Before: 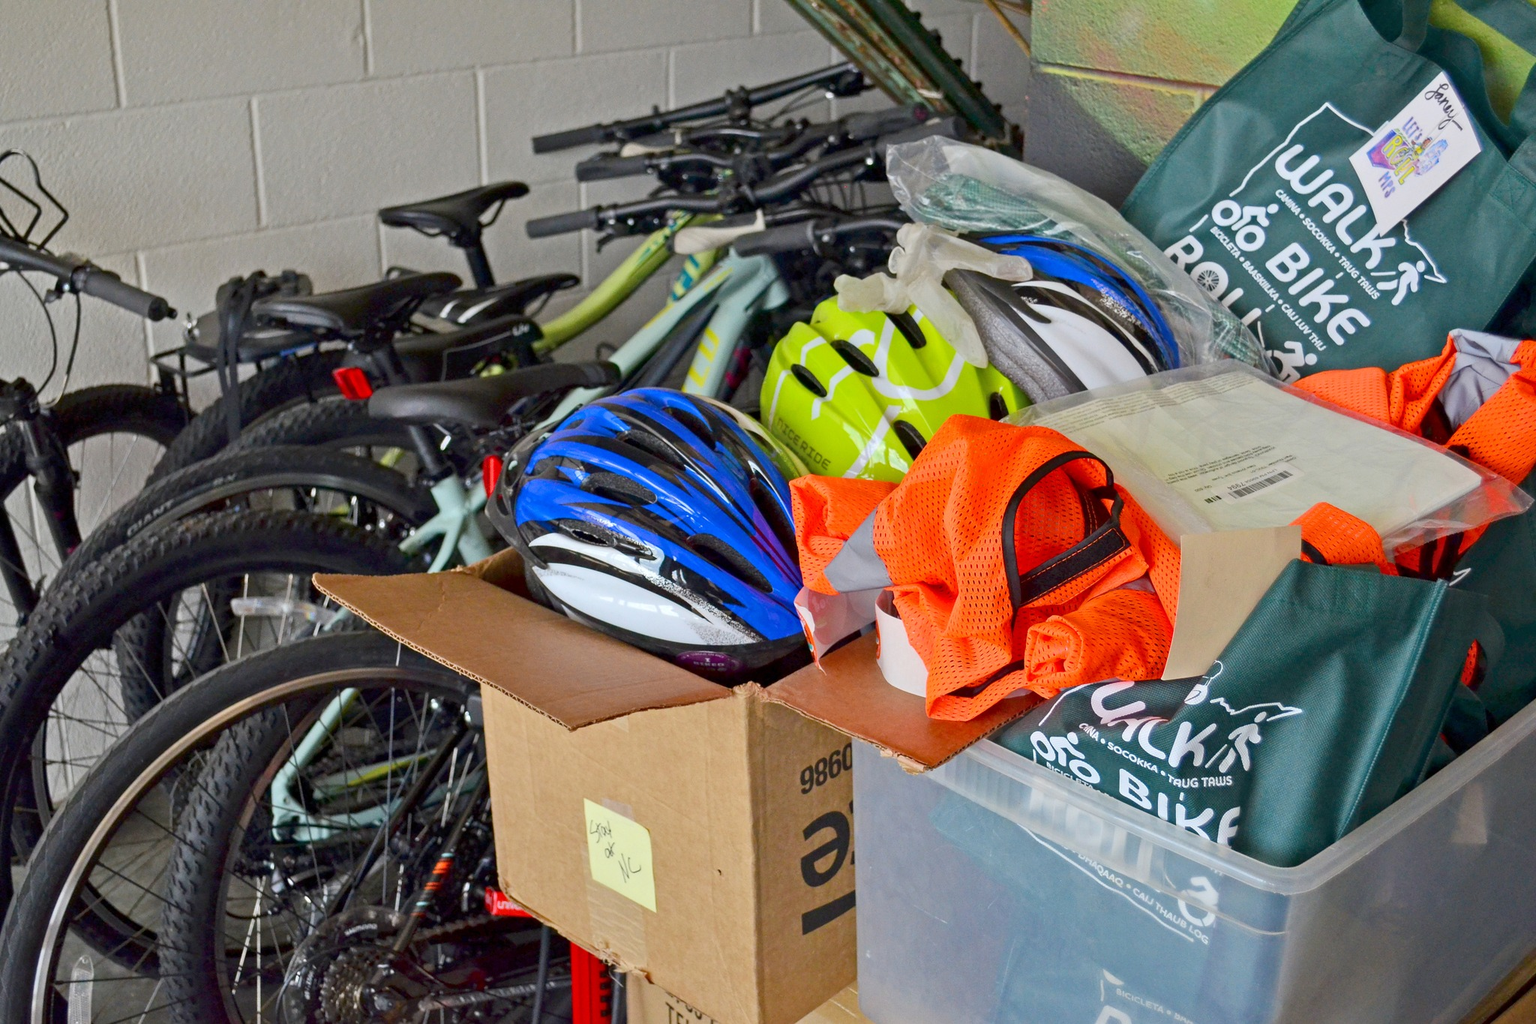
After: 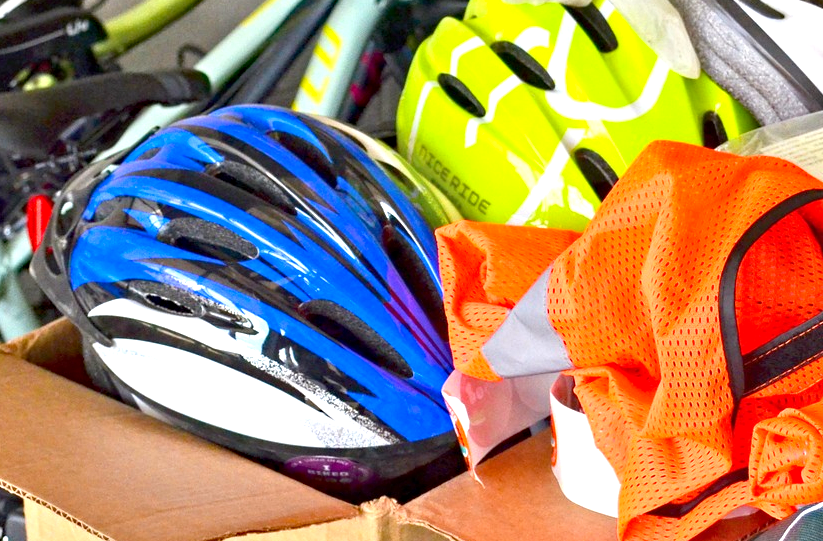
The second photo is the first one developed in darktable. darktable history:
haze removal: compatibility mode true, adaptive false
exposure: black level correction 0, exposure 1.001 EV, compensate highlight preservation false
crop: left 30.133%, top 30.247%, right 29.655%, bottom 30.106%
